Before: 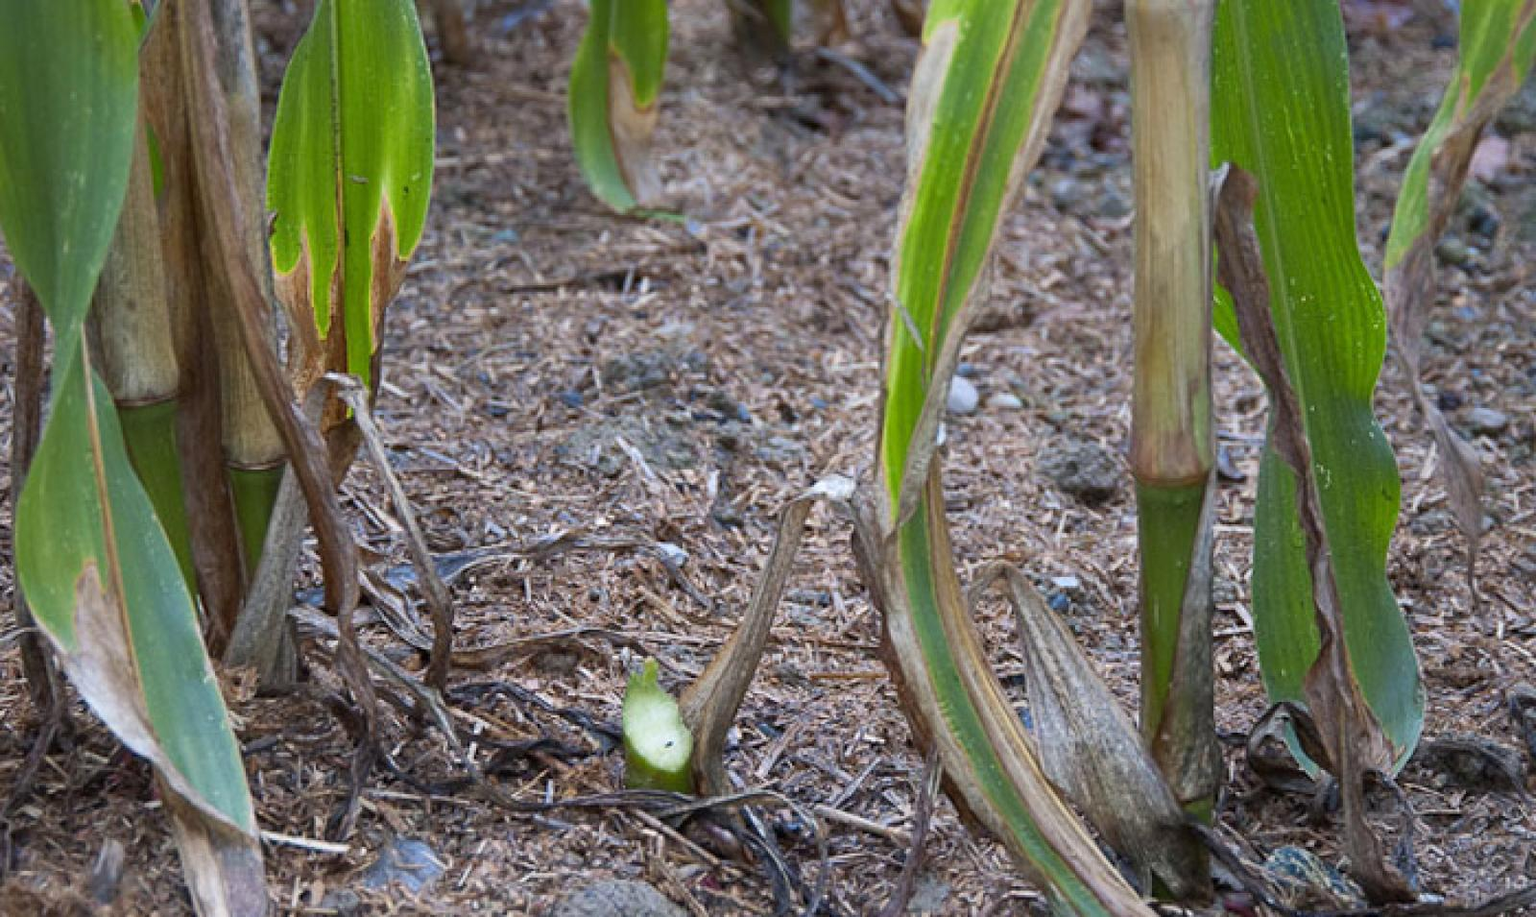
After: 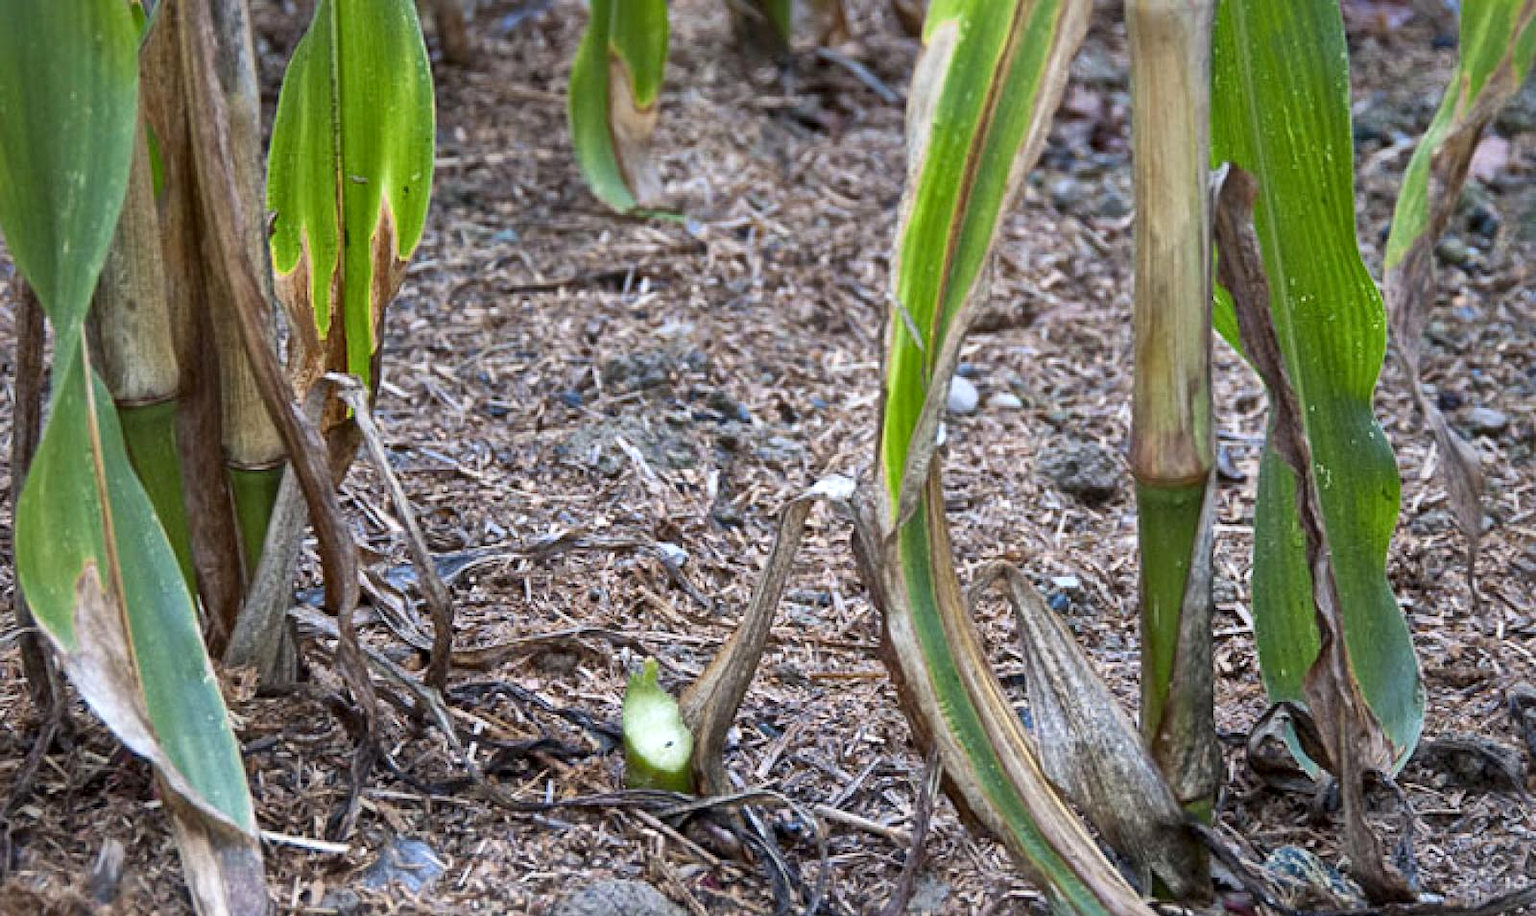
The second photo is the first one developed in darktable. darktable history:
exposure: exposure 0.203 EV, compensate highlight preservation false
local contrast: mode bilateral grid, contrast 21, coarseness 20, detail 150%, midtone range 0.2
